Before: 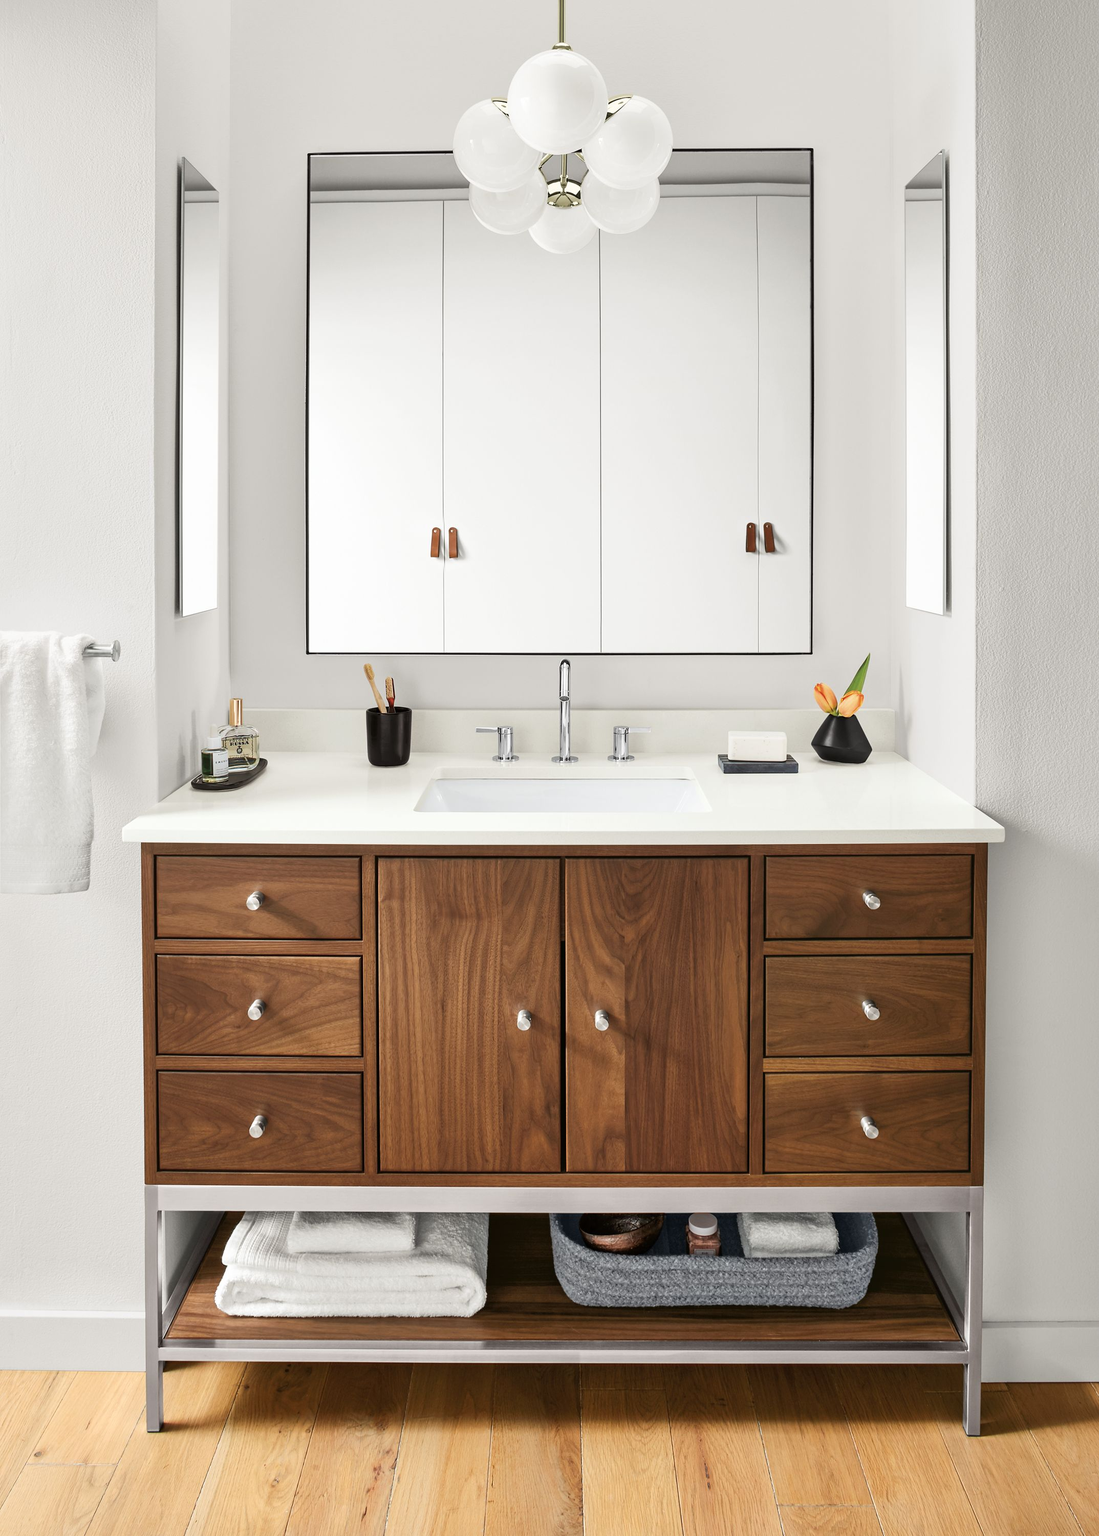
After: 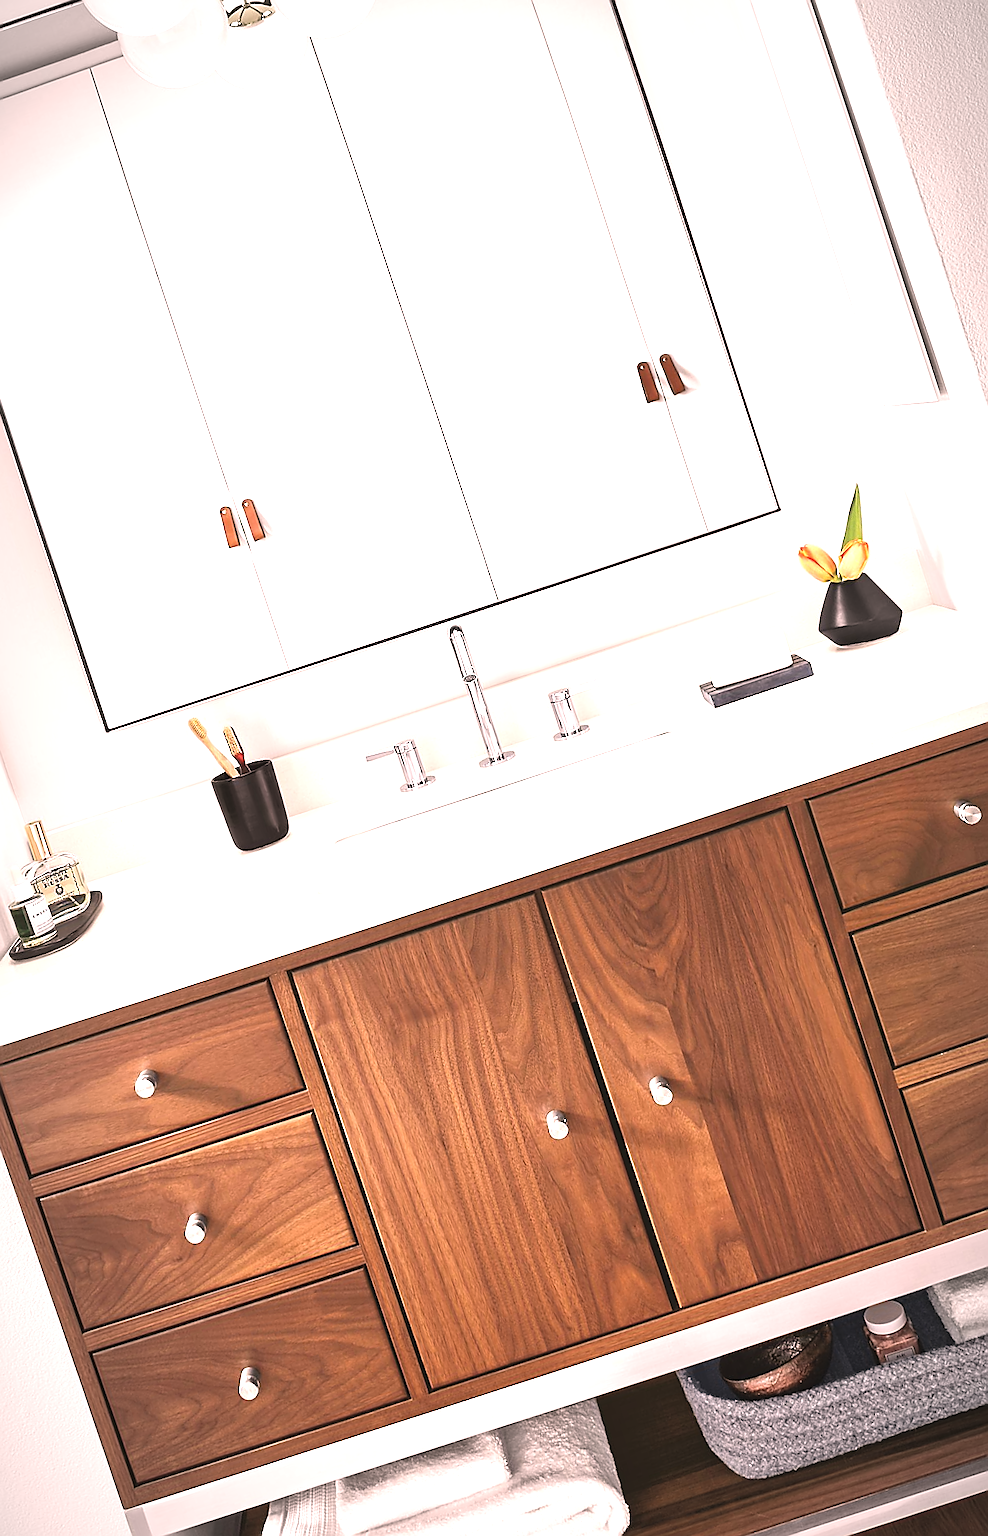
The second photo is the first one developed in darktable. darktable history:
crop and rotate: angle 18.24°, left 6.836%, right 4.264%, bottom 1.137%
exposure: black level correction -0.005, exposure 1.006 EV, compensate highlight preservation false
sharpen: radius 1.414, amount 1.259, threshold 0.814
vignetting: fall-off start 81.84%, fall-off radius 62.48%, automatic ratio true, width/height ratio 1.416
color correction: highlights a* 14.58, highlights b* 4.88
